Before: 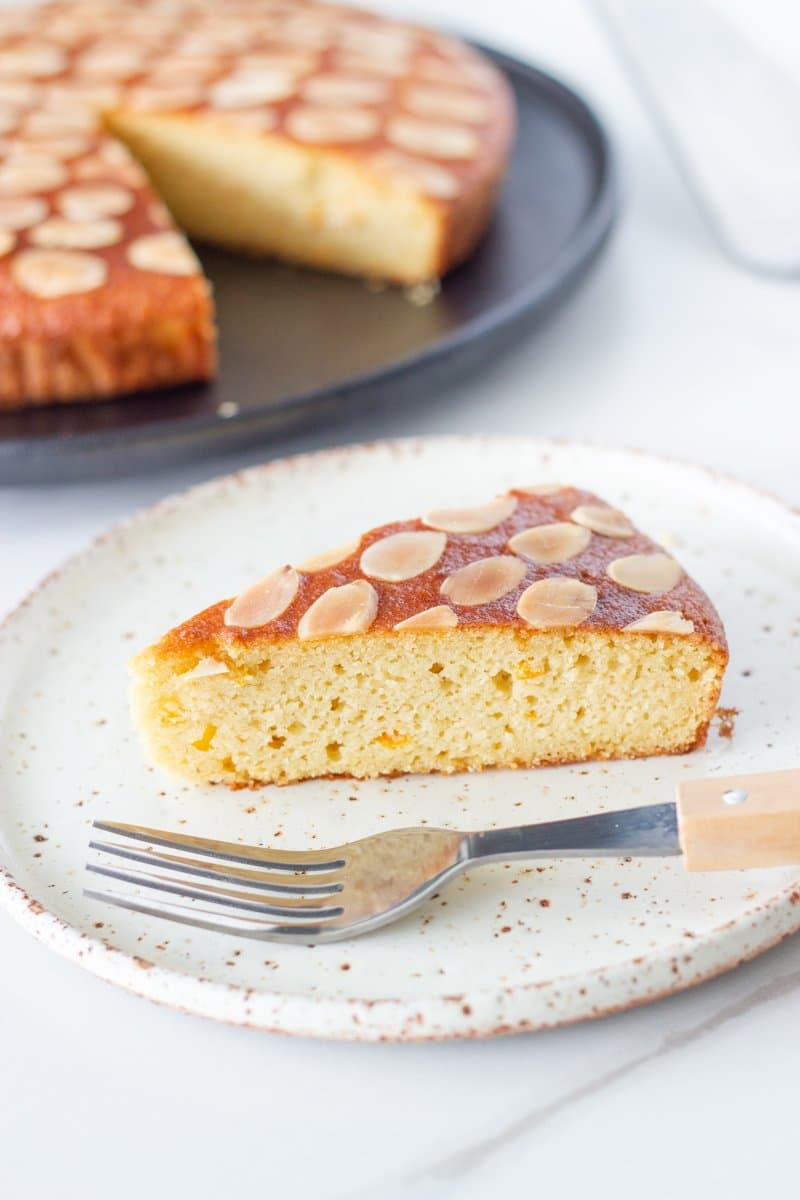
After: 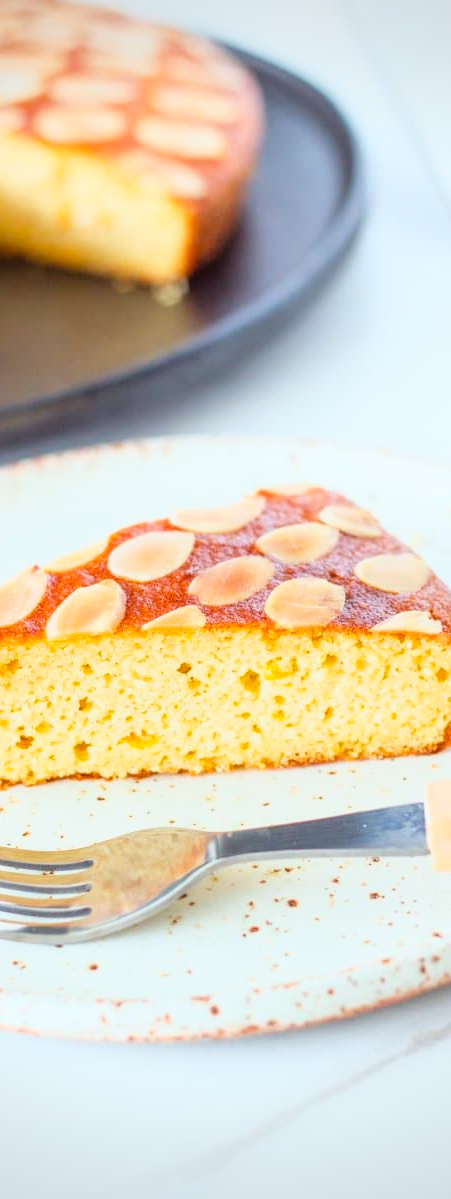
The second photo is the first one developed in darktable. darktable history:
crop: left 31.597%, top 0.022%, right 11.941%
color balance rgb: highlights gain › luminance 5.665%, highlights gain › chroma 1.211%, highlights gain › hue 88.46°, perceptual saturation grading › global saturation 25.915%
color correction: highlights a* -3.22, highlights b* -6.59, shadows a* 3.09, shadows b* 5.5
tone curve: curves: ch0 [(0, 0.013) (0.129, 0.1) (0.327, 0.382) (0.489, 0.573) (0.66, 0.748) (0.858, 0.926) (1, 0.977)]; ch1 [(0, 0) (0.353, 0.344) (0.45, 0.46) (0.498, 0.498) (0.521, 0.512) (0.563, 0.559) (0.592, 0.578) (0.647, 0.657) (1, 1)]; ch2 [(0, 0) (0.333, 0.346) (0.375, 0.375) (0.424, 0.43) (0.476, 0.492) (0.502, 0.502) (0.524, 0.531) (0.579, 0.61) (0.612, 0.644) (0.66, 0.715) (1, 1)], color space Lab, linked channels, preserve colors none
vignetting: fall-off radius 60.91%
shadows and highlights: shadows 43.22, highlights 8.06, shadows color adjustment 99.17%, highlights color adjustment 0.829%
